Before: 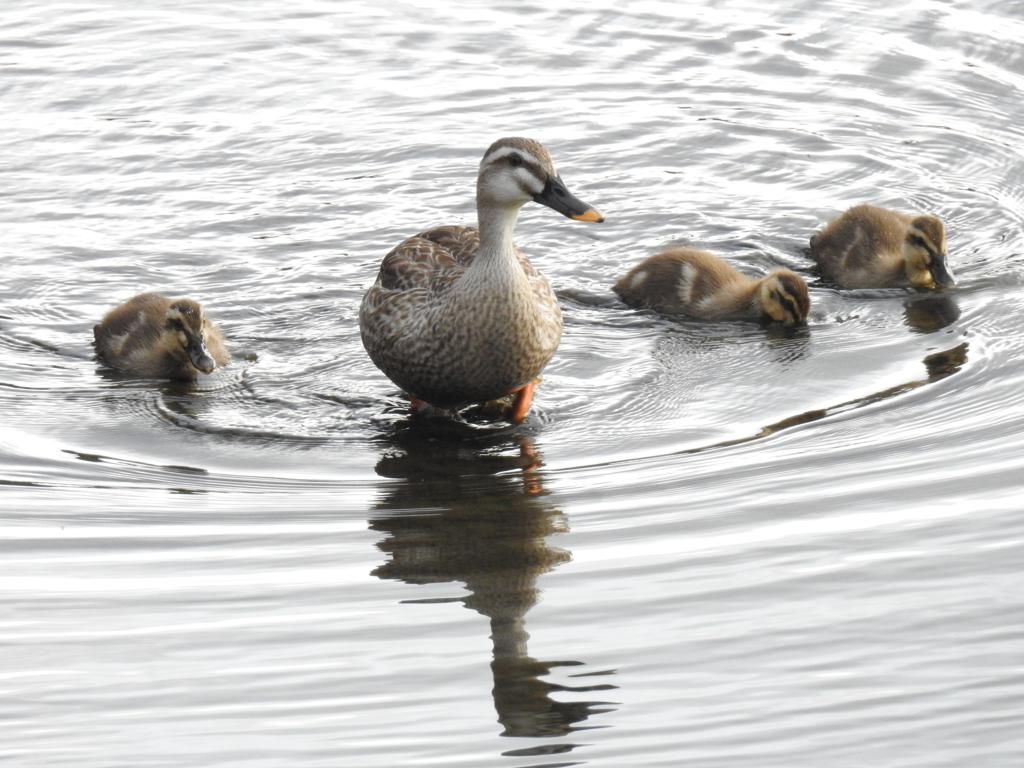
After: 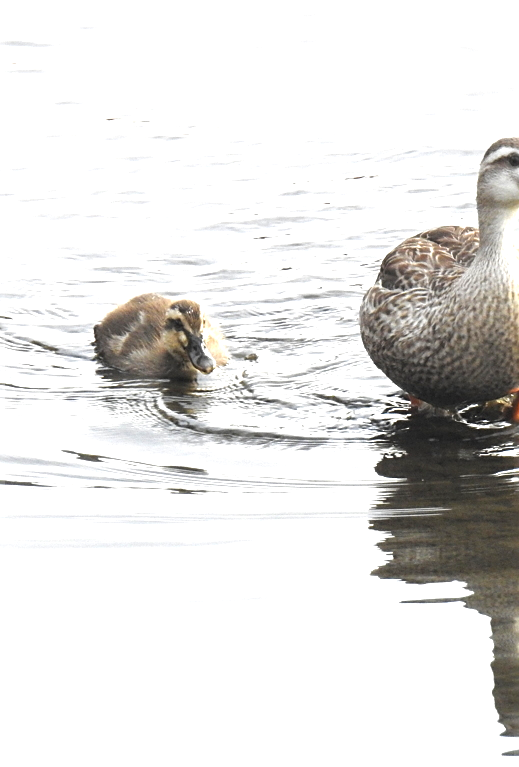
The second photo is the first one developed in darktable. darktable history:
exposure: black level correction 0, exposure 1.107 EV, compensate exposure bias true, compensate highlight preservation false
sharpen: on, module defaults
crop and rotate: left 0.015%, top 0%, right 49.277%
